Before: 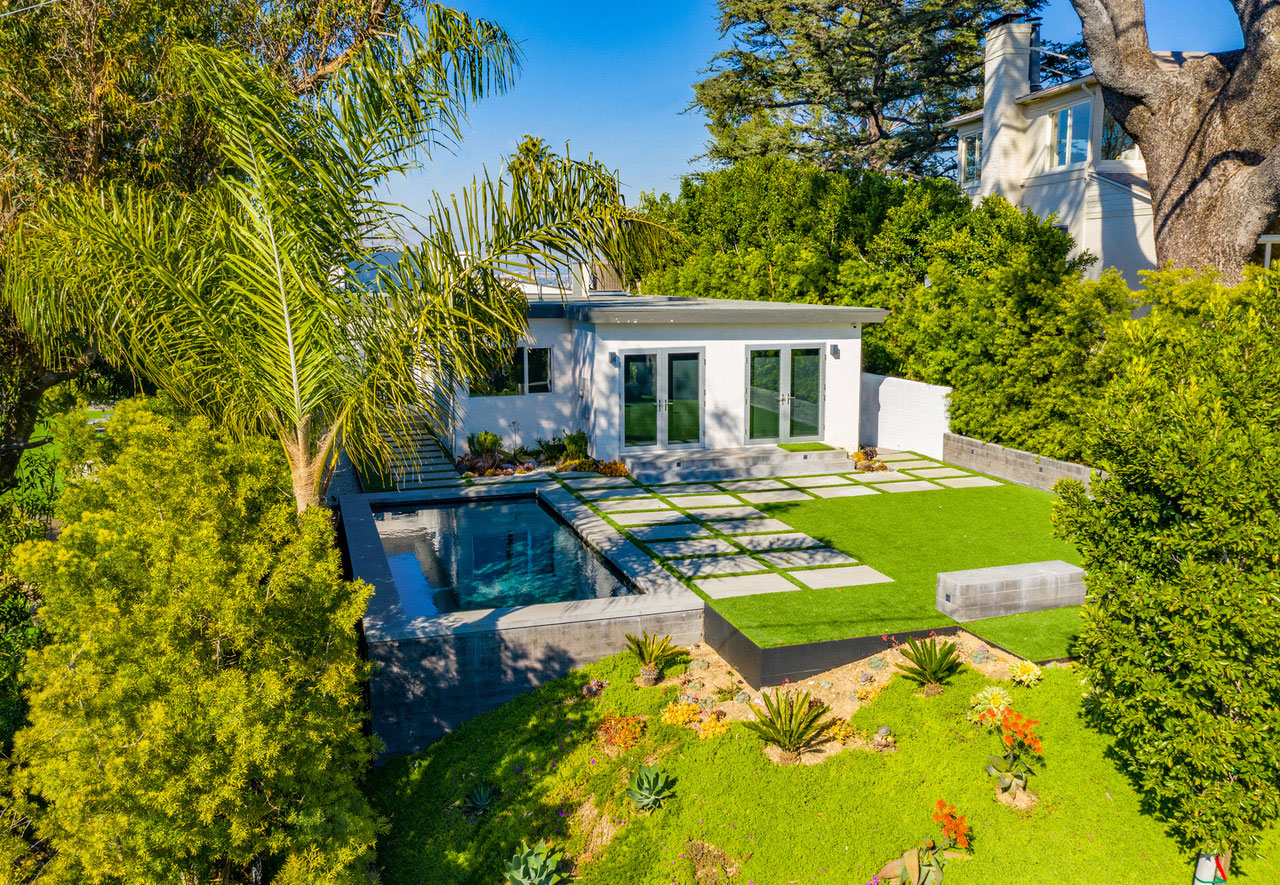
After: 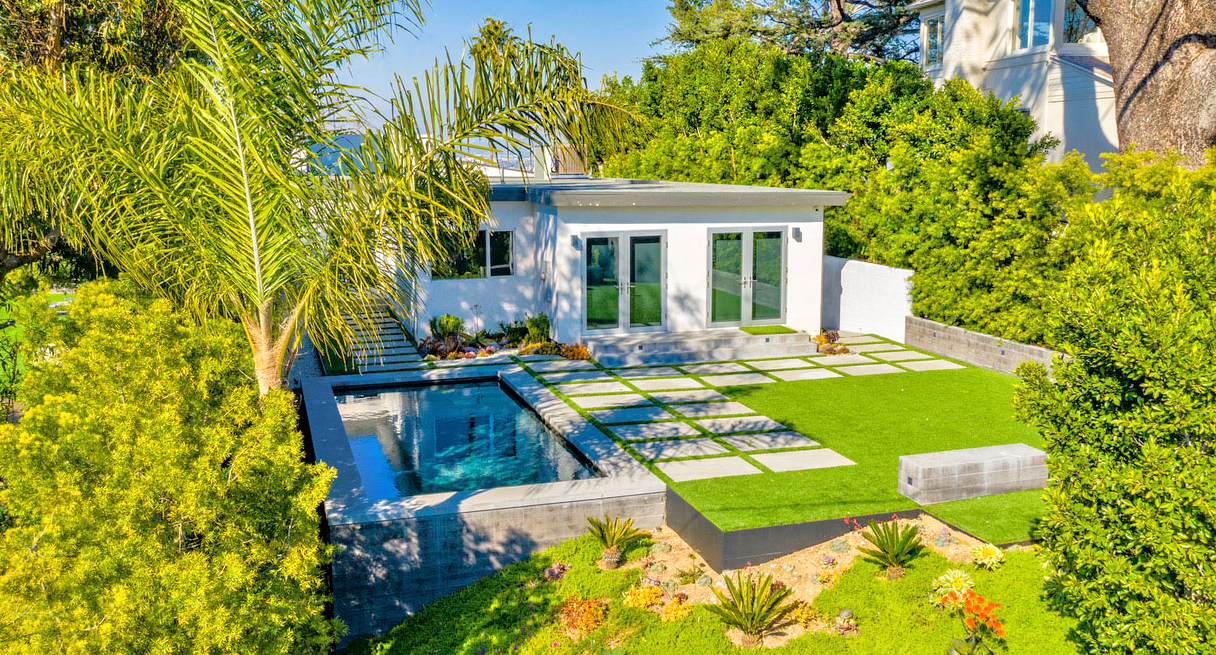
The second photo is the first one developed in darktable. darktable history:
tone equalizer: -7 EV 0.15 EV, -6 EV 0.6 EV, -5 EV 1.15 EV, -4 EV 1.33 EV, -3 EV 1.15 EV, -2 EV 0.6 EV, -1 EV 0.15 EV, mask exposure compensation -0.5 EV
crop and rotate: left 2.991%, top 13.302%, right 1.981%, bottom 12.636%
